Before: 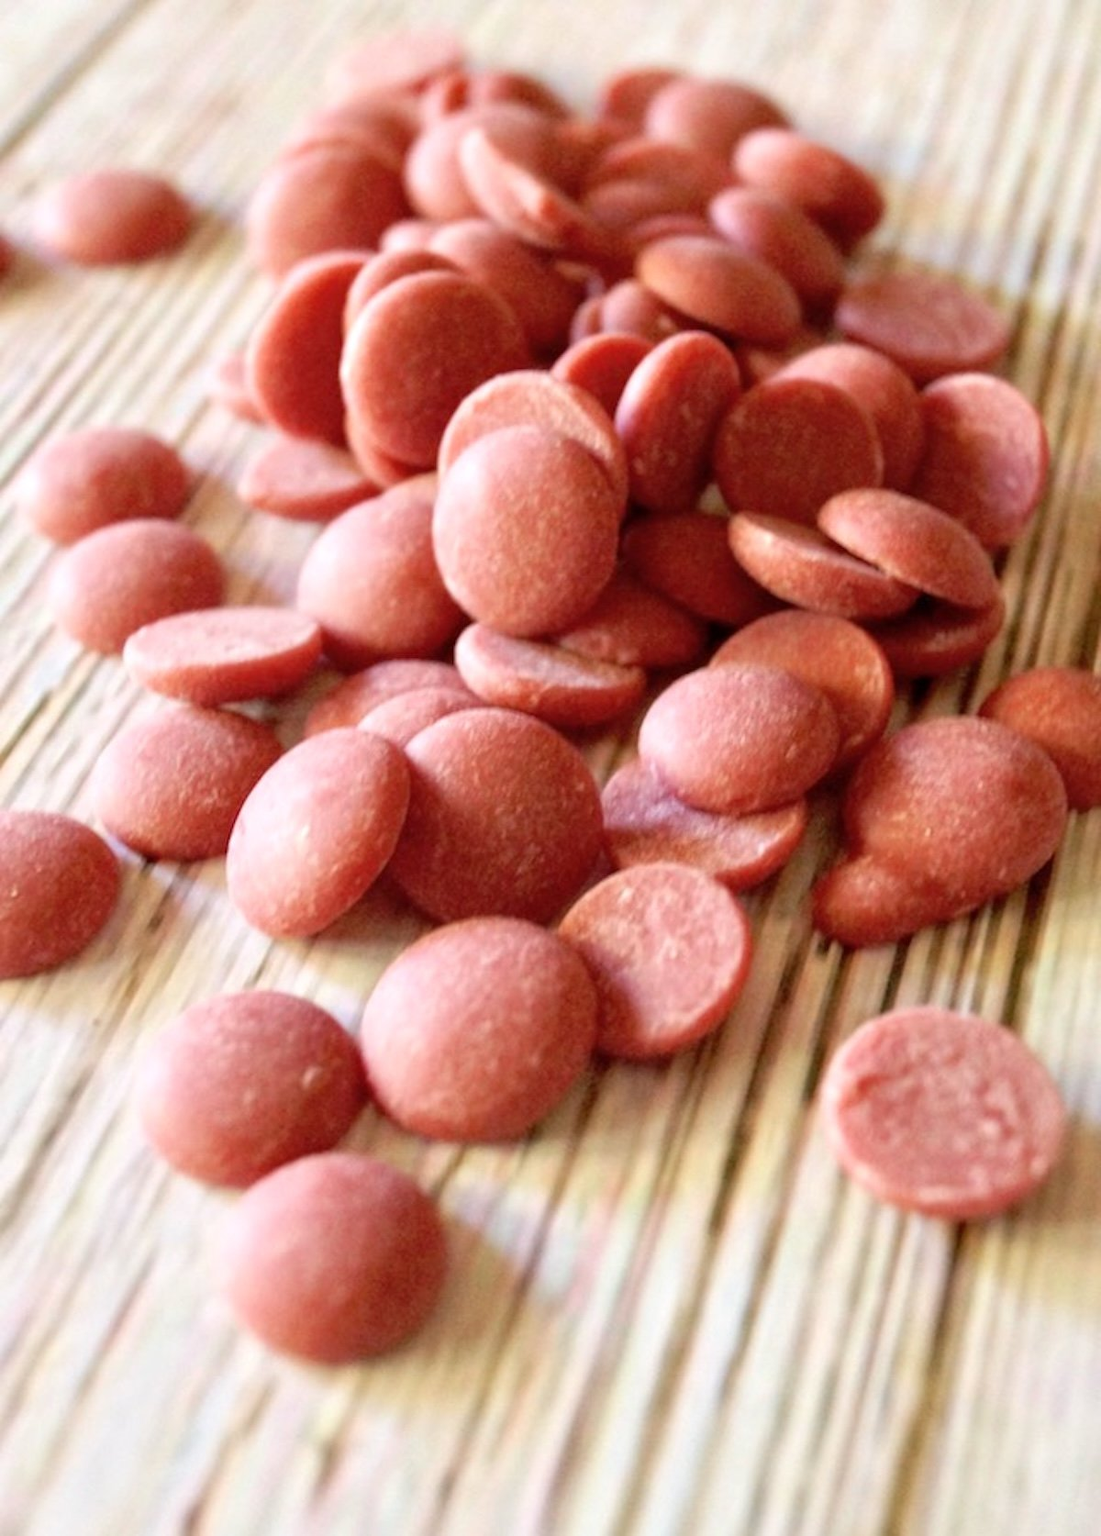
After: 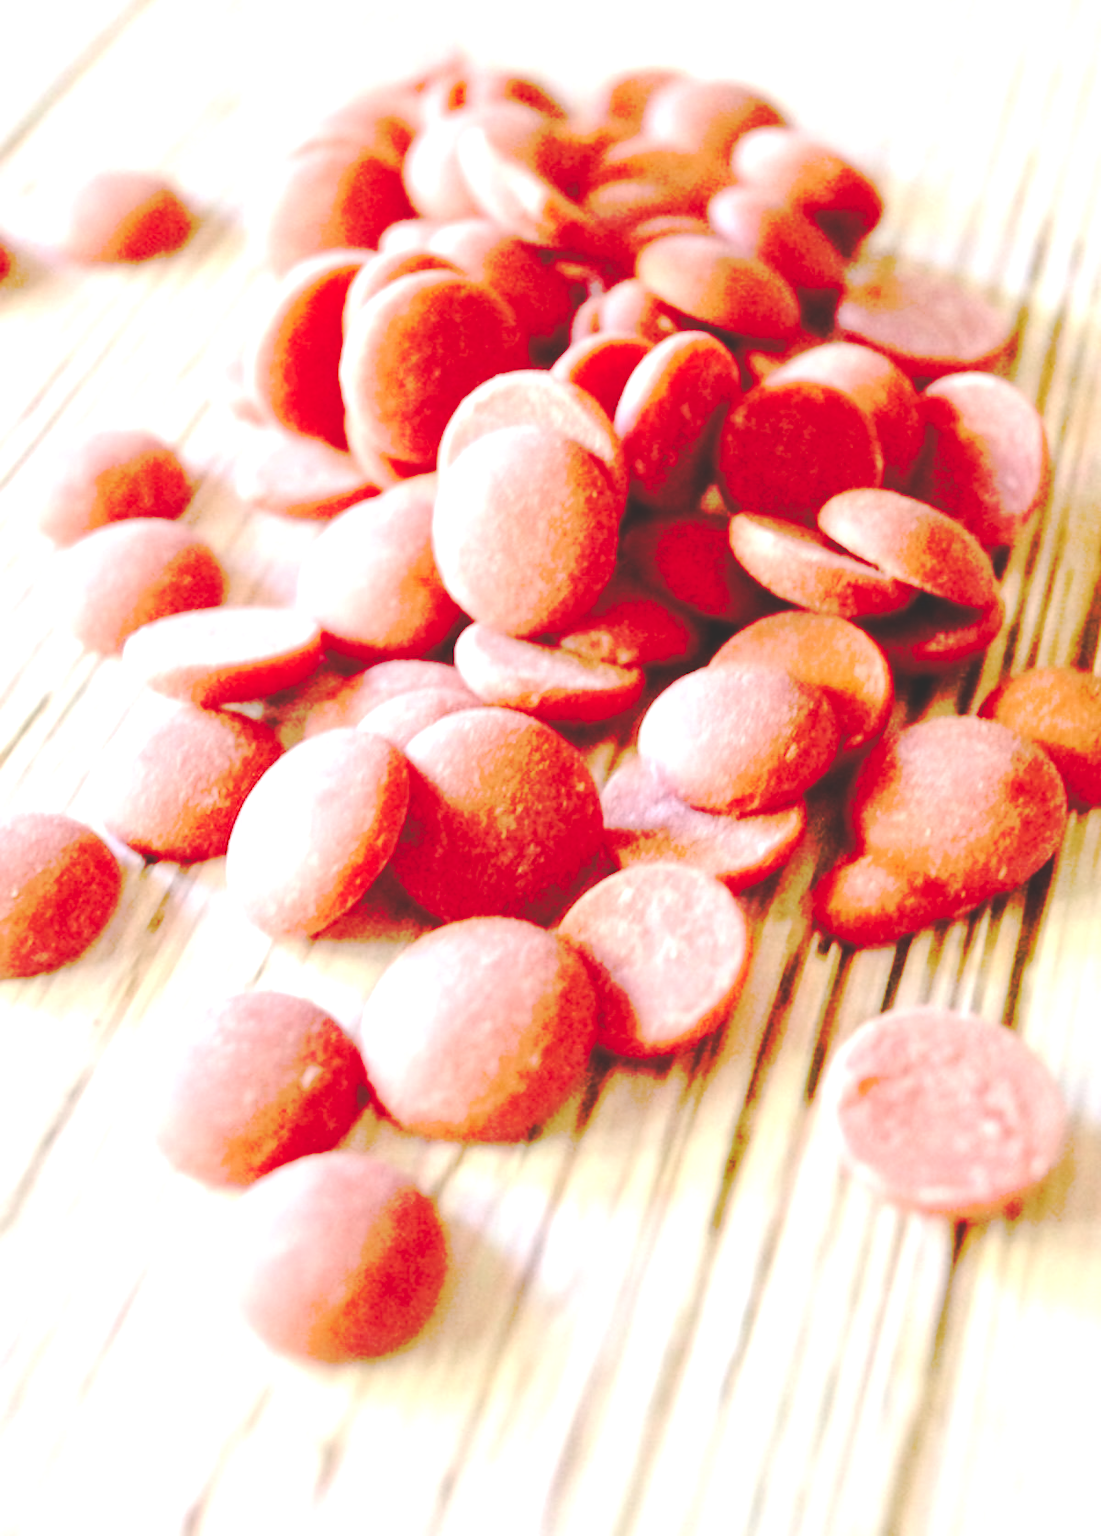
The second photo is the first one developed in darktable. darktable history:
exposure: exposure 0.755 EV, compensate highlight preservation false
base curve: curves: ch0 [(0, 0.024) (0.055, 0.065) (0.121, 0.166) (0.236, 0.319) (0.693, 0.726) (1, 1)], preserve colors none
tone curve: curves: ch0 [(0, 0) (0.003, 0.003) (0.011, 0.011) (0.025, 0.024) (0.044, 0.043) (0.069, 0.067) (0.1, 0.096) (0.136, 0.131) (0.177, 0.171) (0.224, 0.217) (0.277, 0.267) (0.335, 0.324) (0.399, 0.385) (0.468, 0.452) (0.543, 0.632) (0.623, 0.697) (0.709, 0.766) (0.801, 0.839) (0.898, 0.917) (1, 1)], preserve colors none
